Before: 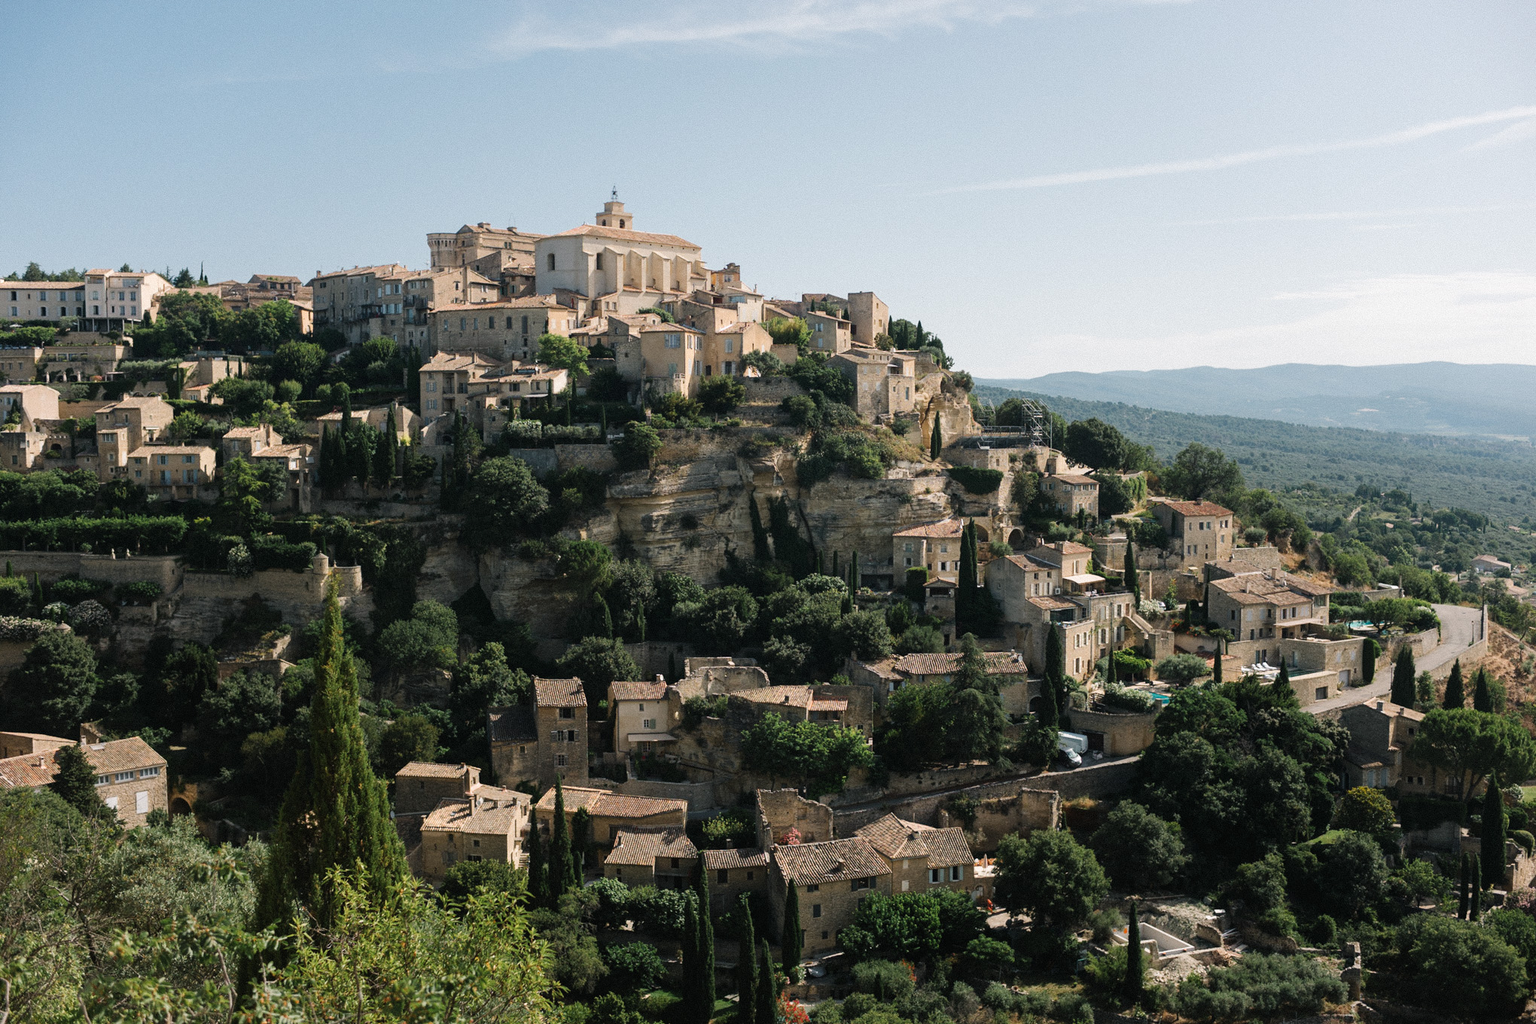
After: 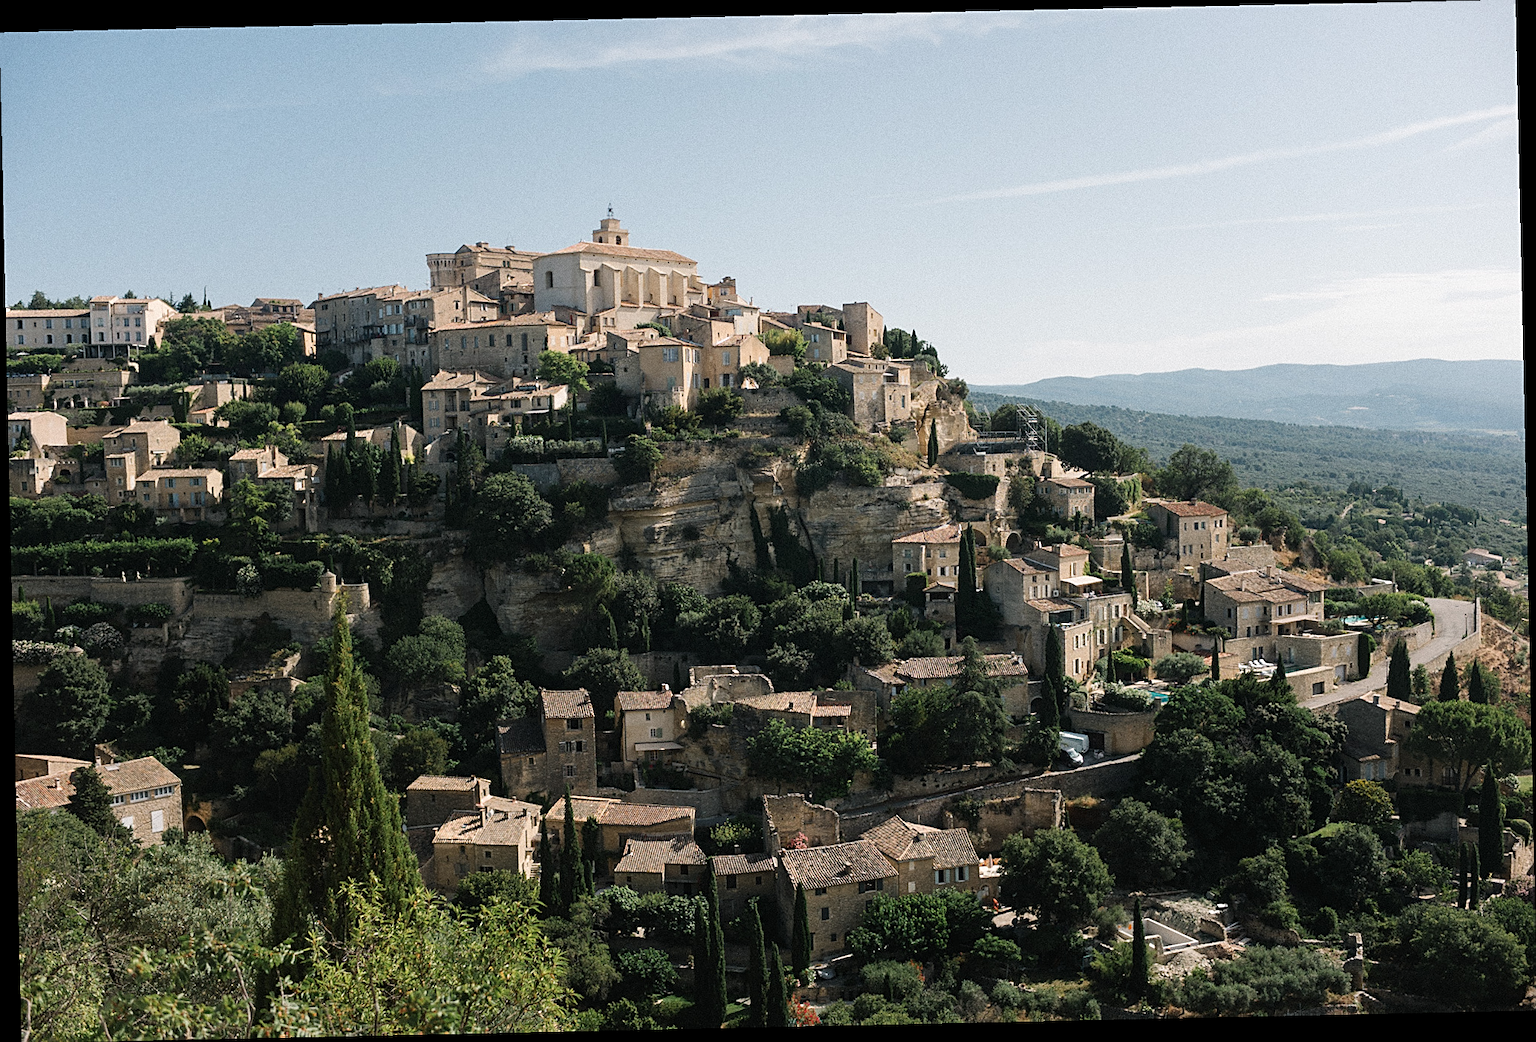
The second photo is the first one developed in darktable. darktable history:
contrast brightness saturation: saturation -0.05
sharpen: on, module defaults
grain: coarseness 0.09 ISO
rotate and perspective: rotation -1.24°, automatic cropping off
